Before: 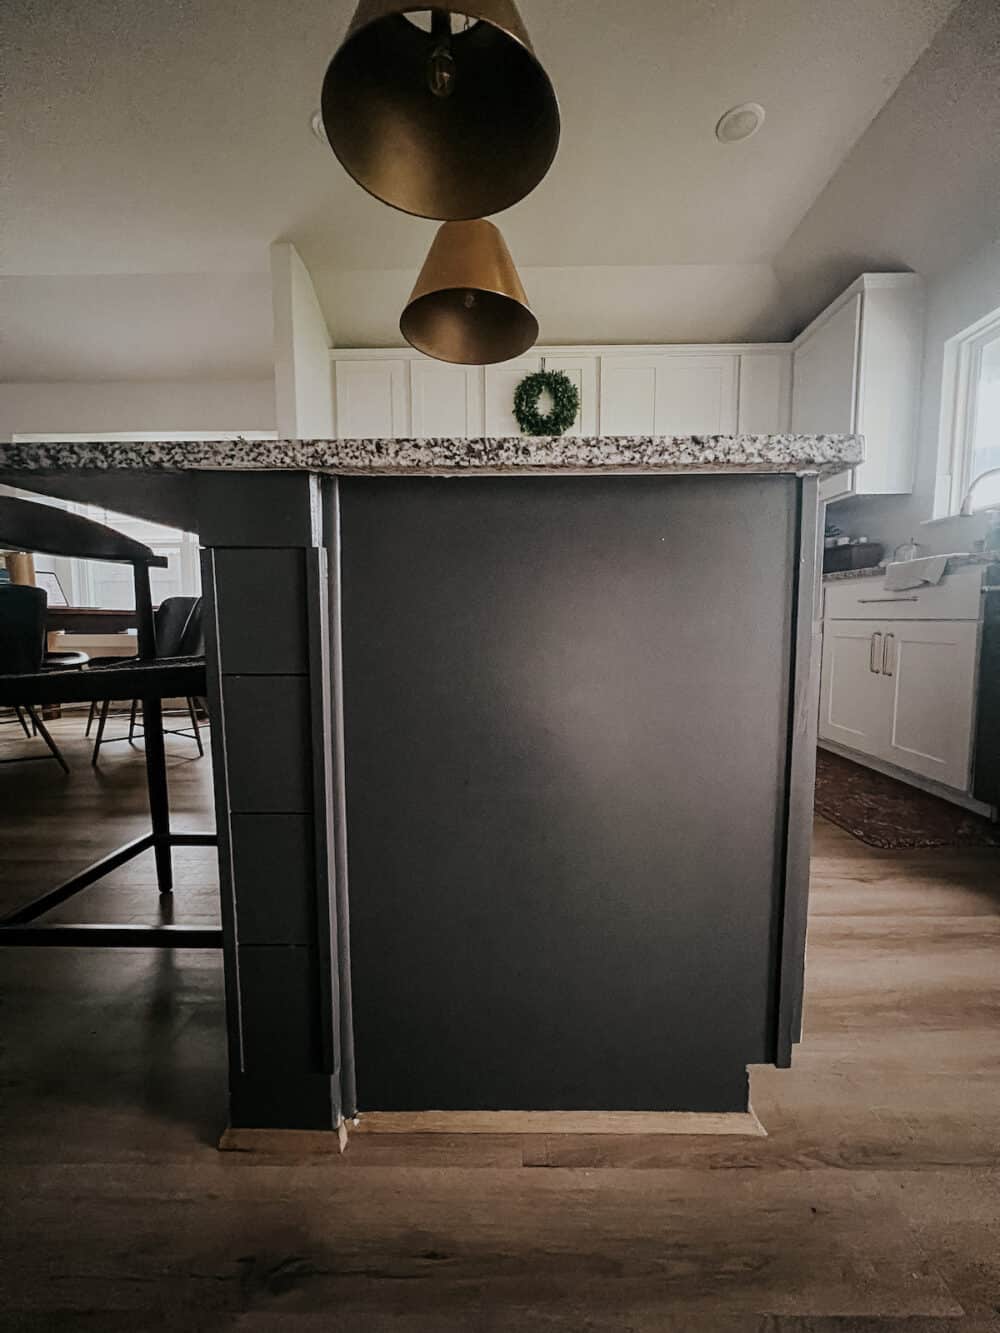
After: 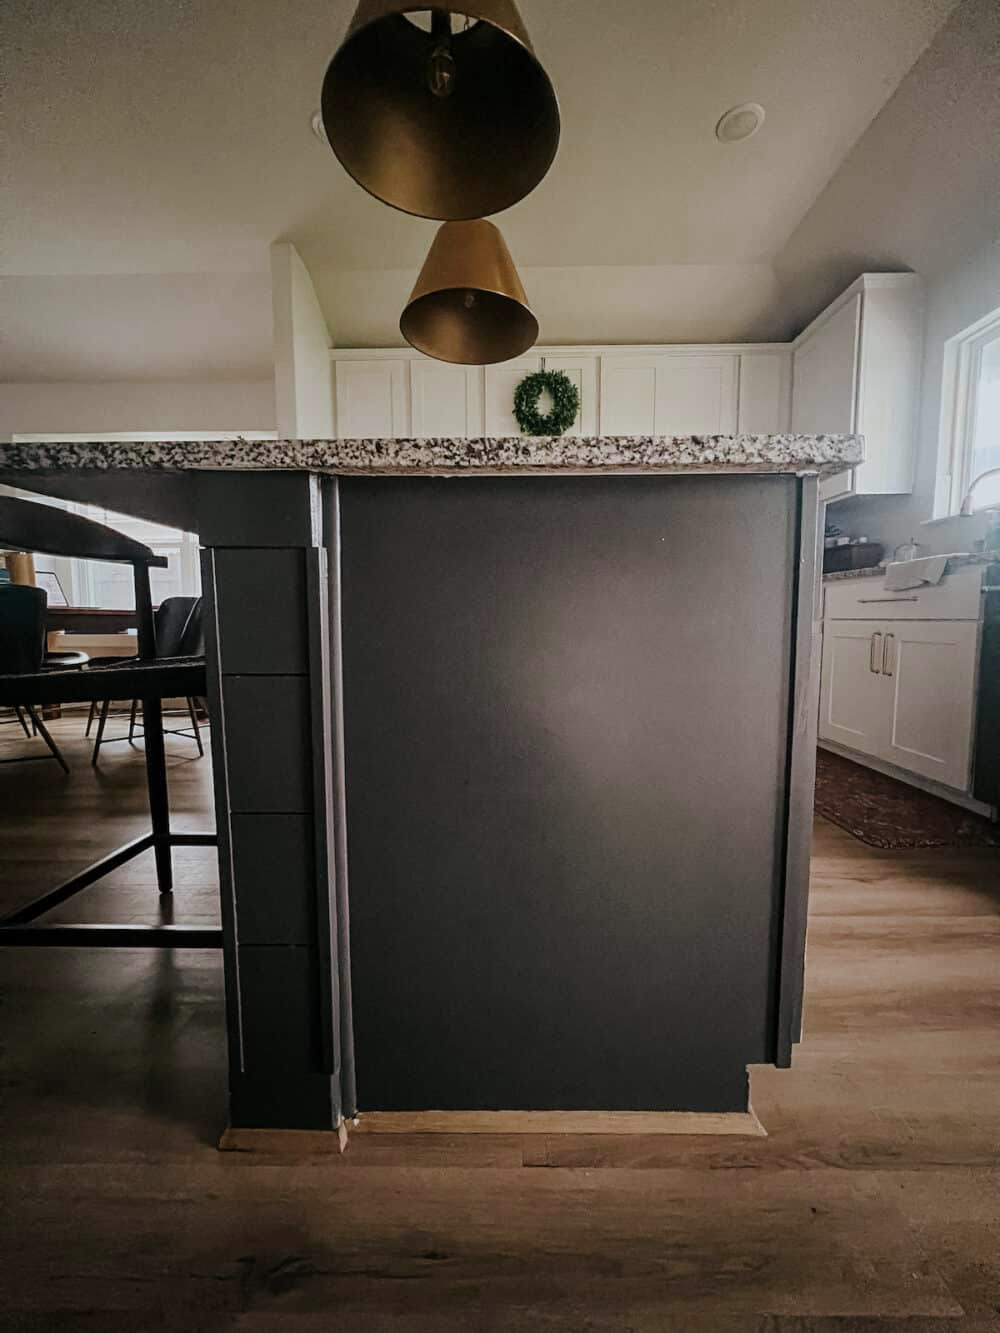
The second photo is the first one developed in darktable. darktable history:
color zones: curves: ch0 [(0.27, 0.396) (0.563, 0.504) (0.75, 0.5) (0.787, 0.307)]
velvia: on, module defaults
